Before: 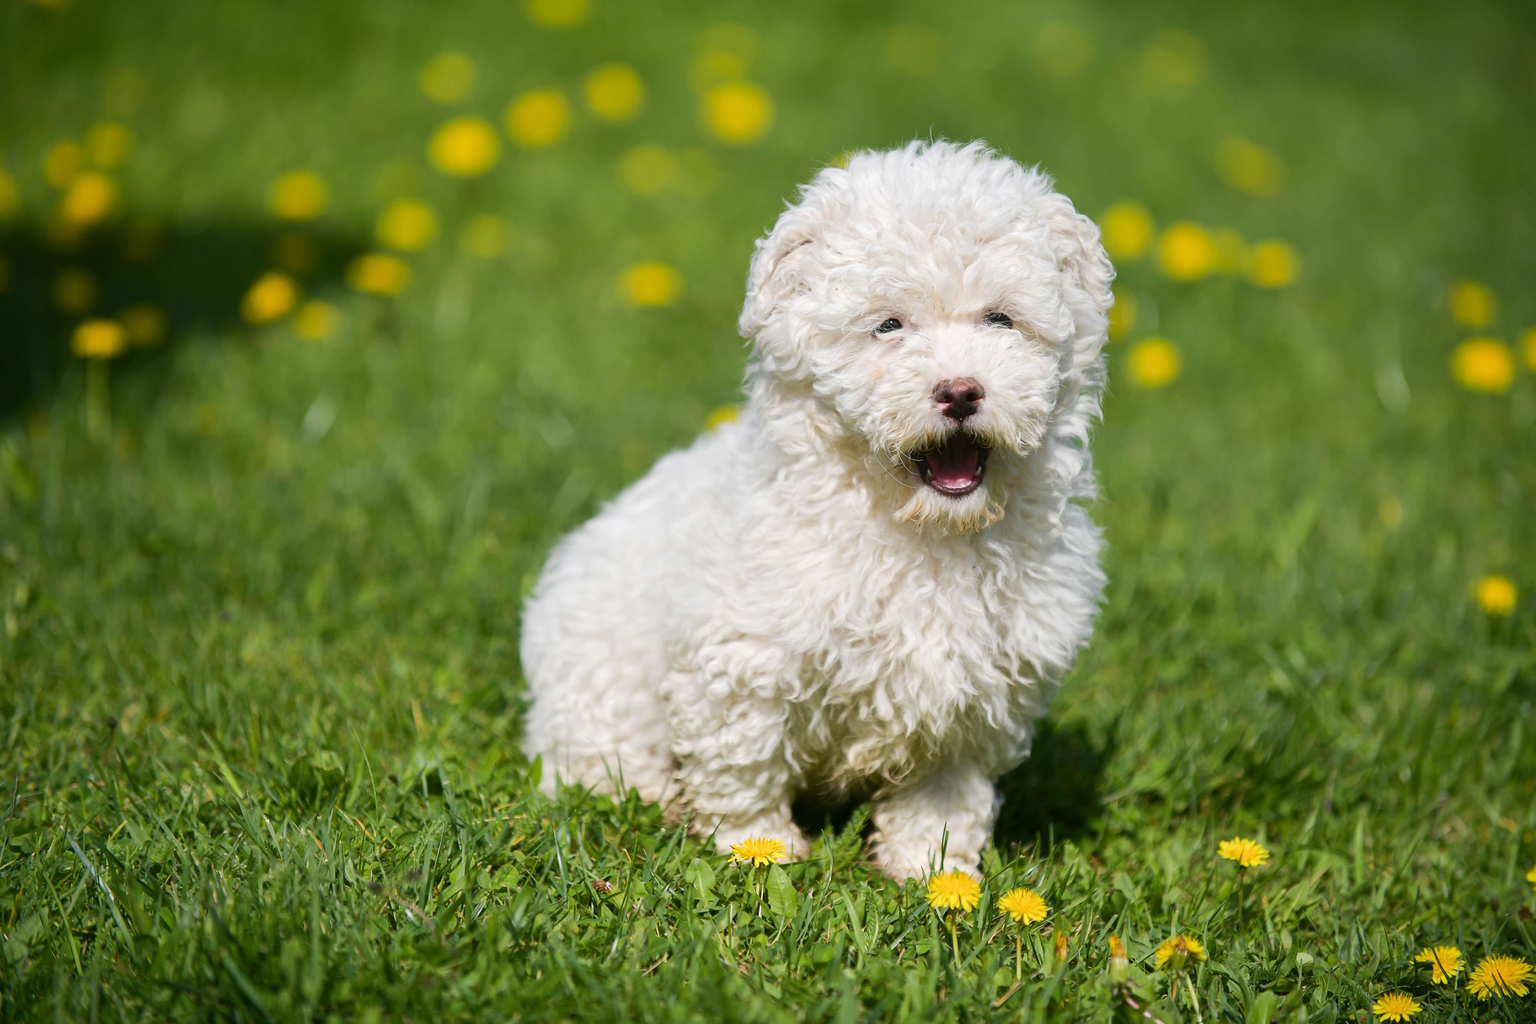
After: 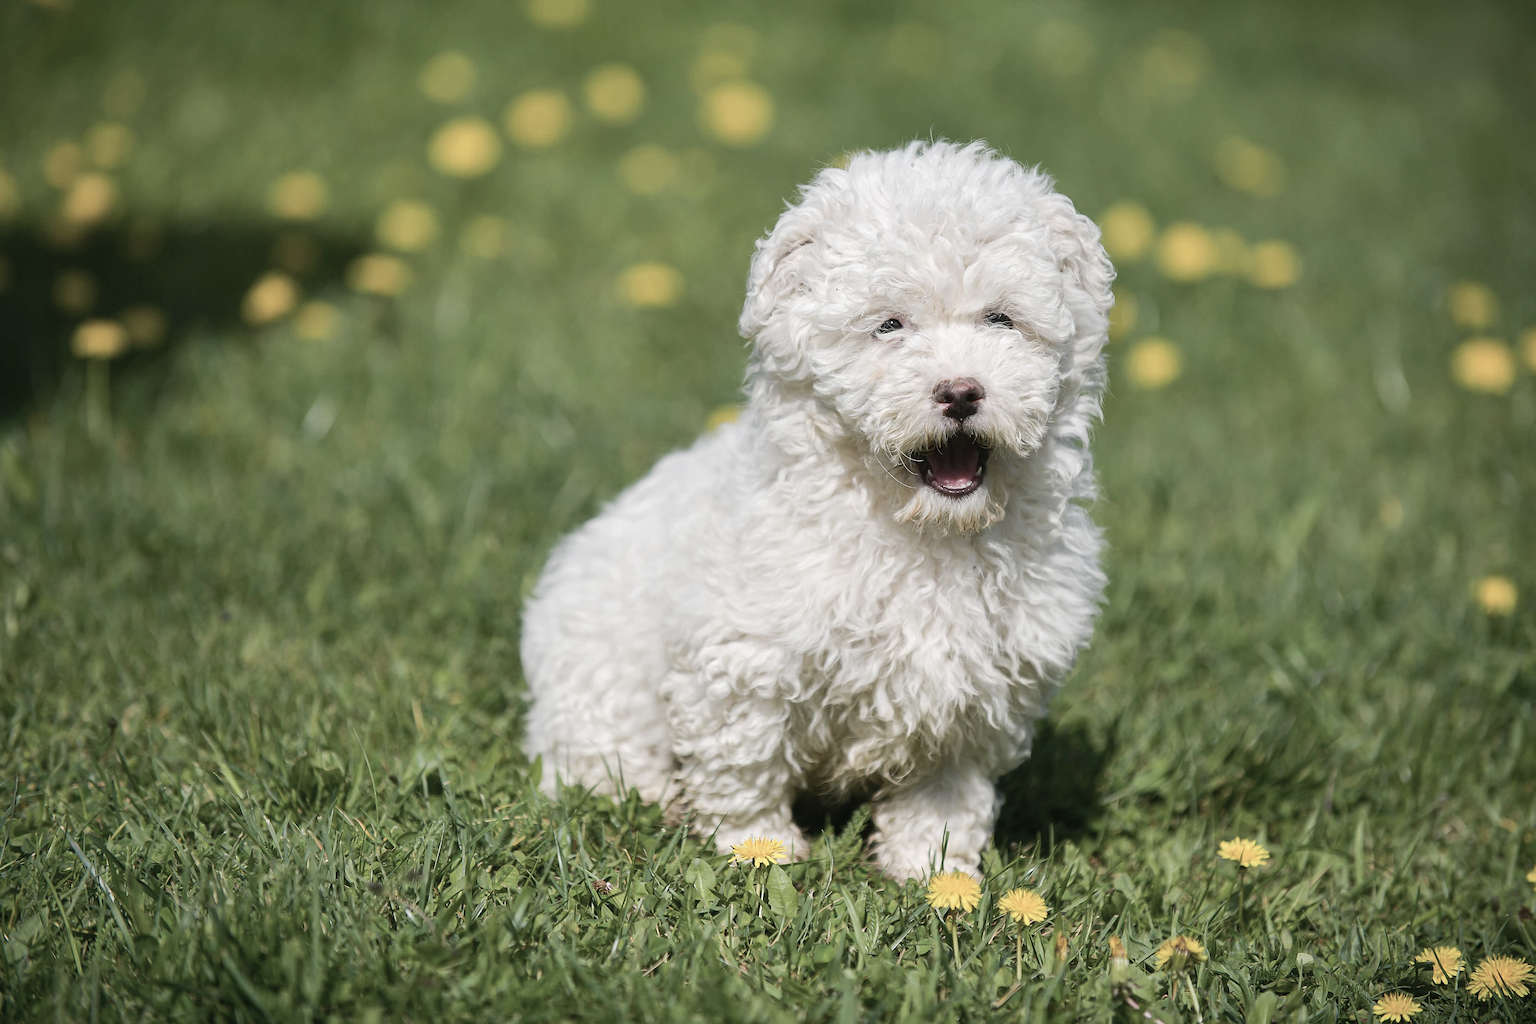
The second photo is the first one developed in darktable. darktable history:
local contrast: highlights 100%, shadows 100%, detail 120%, midtone range 0.2
sharpen: on, module defaults
contrast brightness saturation: contrast -0.05, saturation -0.41
color zones: curves: ch0 [(0, 0.5) (0.143, 0.52) (0.286, 0.5) (0.429, 0.5) (0.571, 0.5) (0.714, 0.5) (0.857, 0.5) (1, 0.5)]; ch1 [(0, 0.489) (0.155, 0.45) (0.286, 0.466) (0.429, 0.5) (0.571, 0.5) (0.714, 0.5) (0.857, 0.5) (1, 0.489)]
